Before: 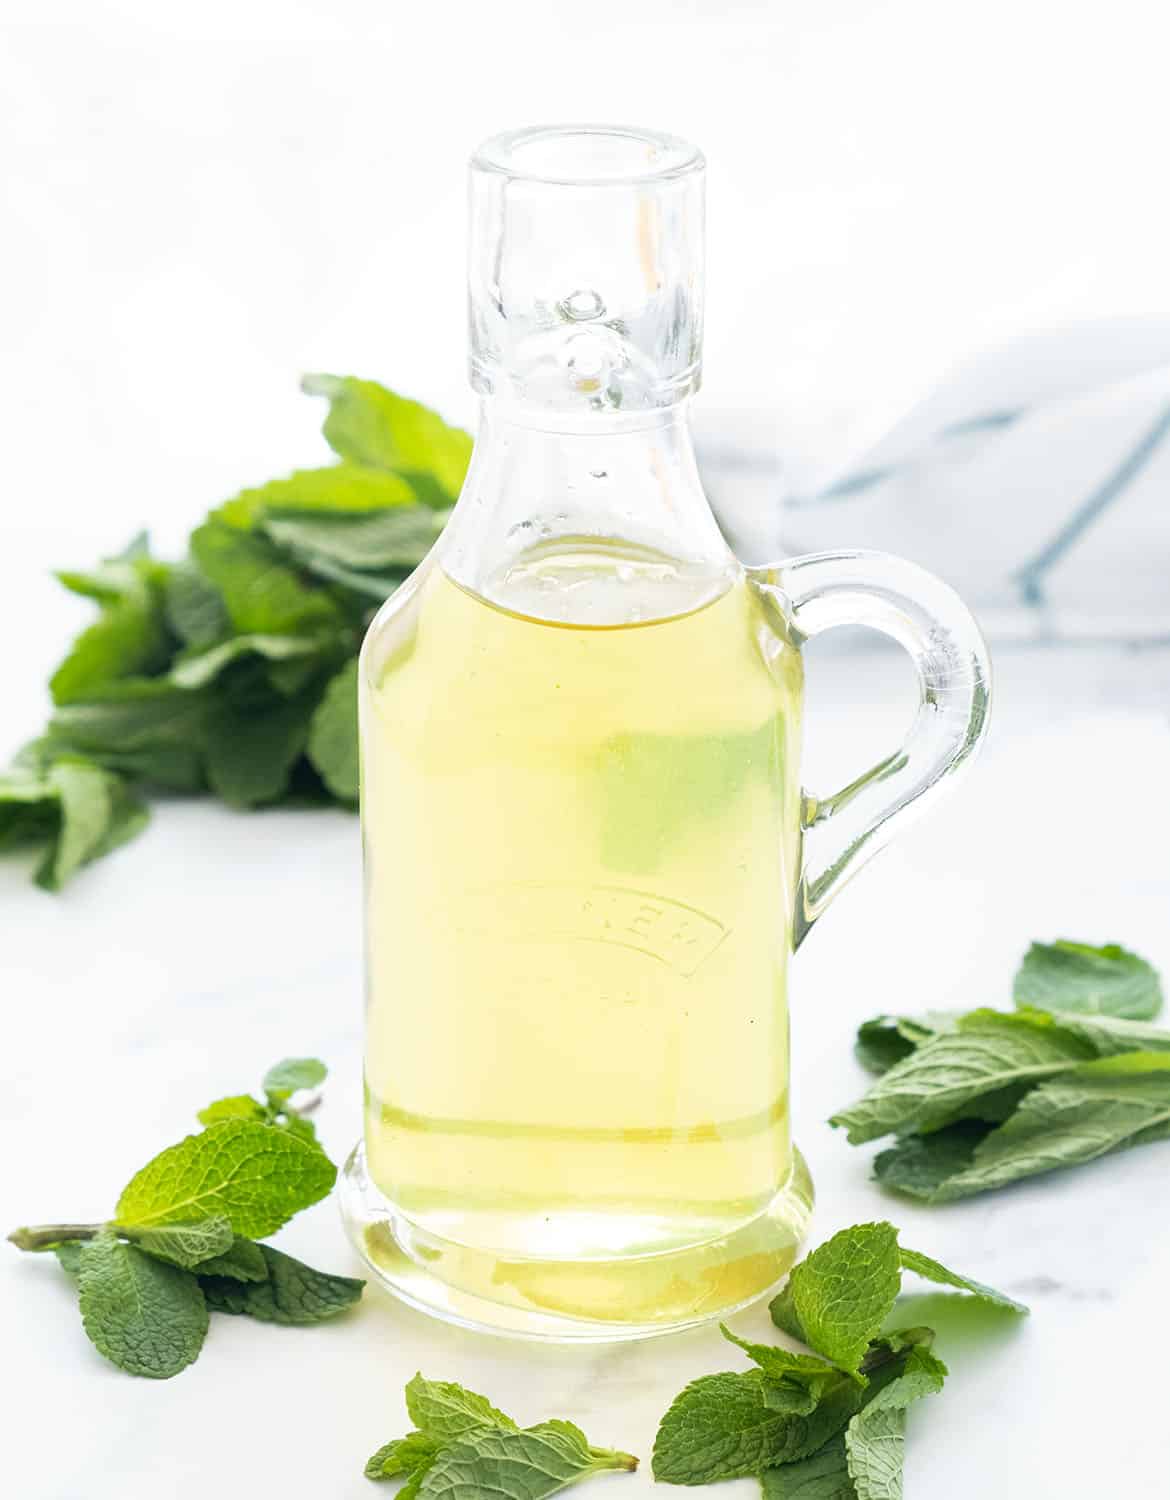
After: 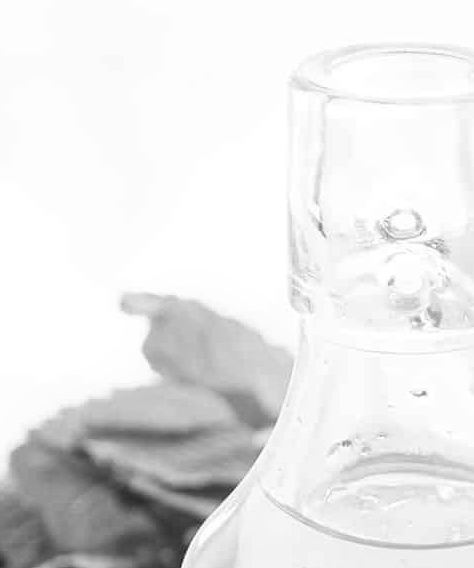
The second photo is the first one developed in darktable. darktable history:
crop: left 15.452%, top 5.459%, right 43.956%, bottom 56.62%
monochrome: on, module defaults
